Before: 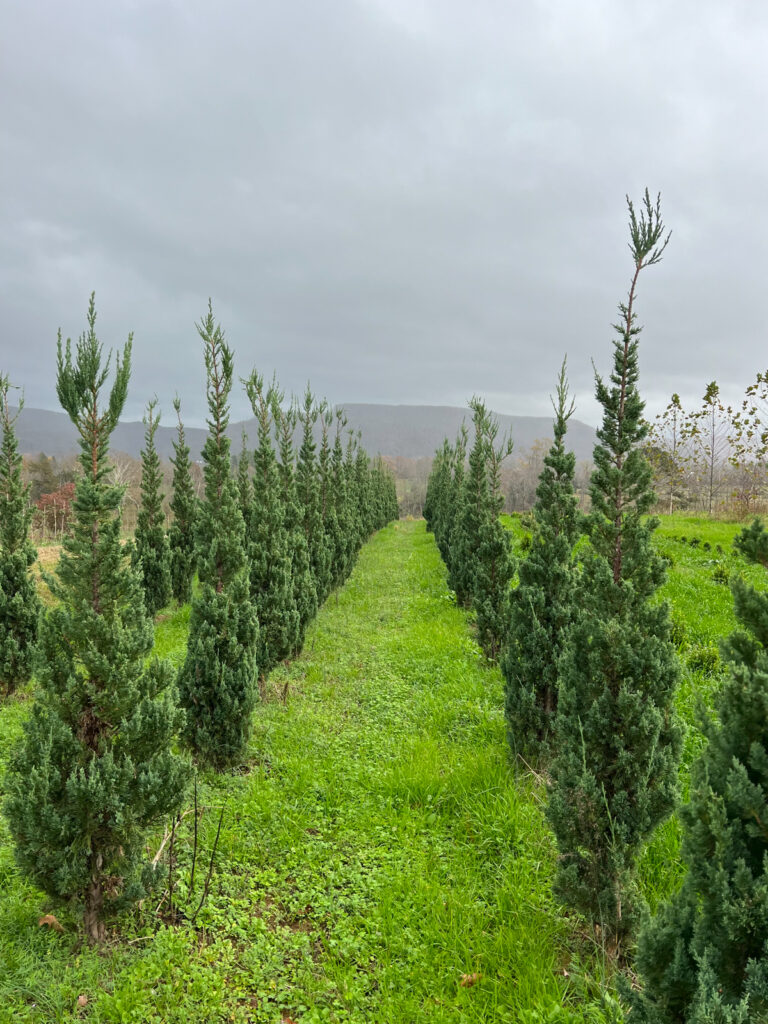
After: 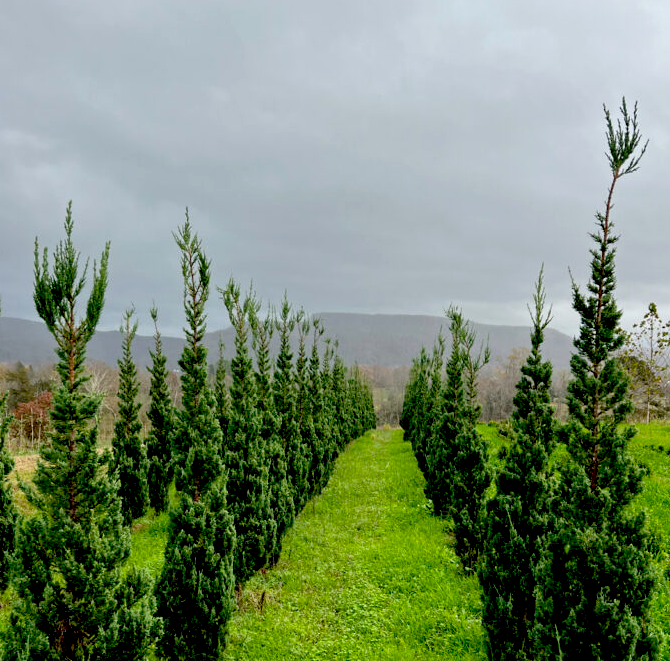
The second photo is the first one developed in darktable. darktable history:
exposure: black level correction 0.056, exposure -0.039 EV, compensate highlight preservation false
crop: left 3.015%, top 8.969%, right 9.647%, bottom 26.457%
